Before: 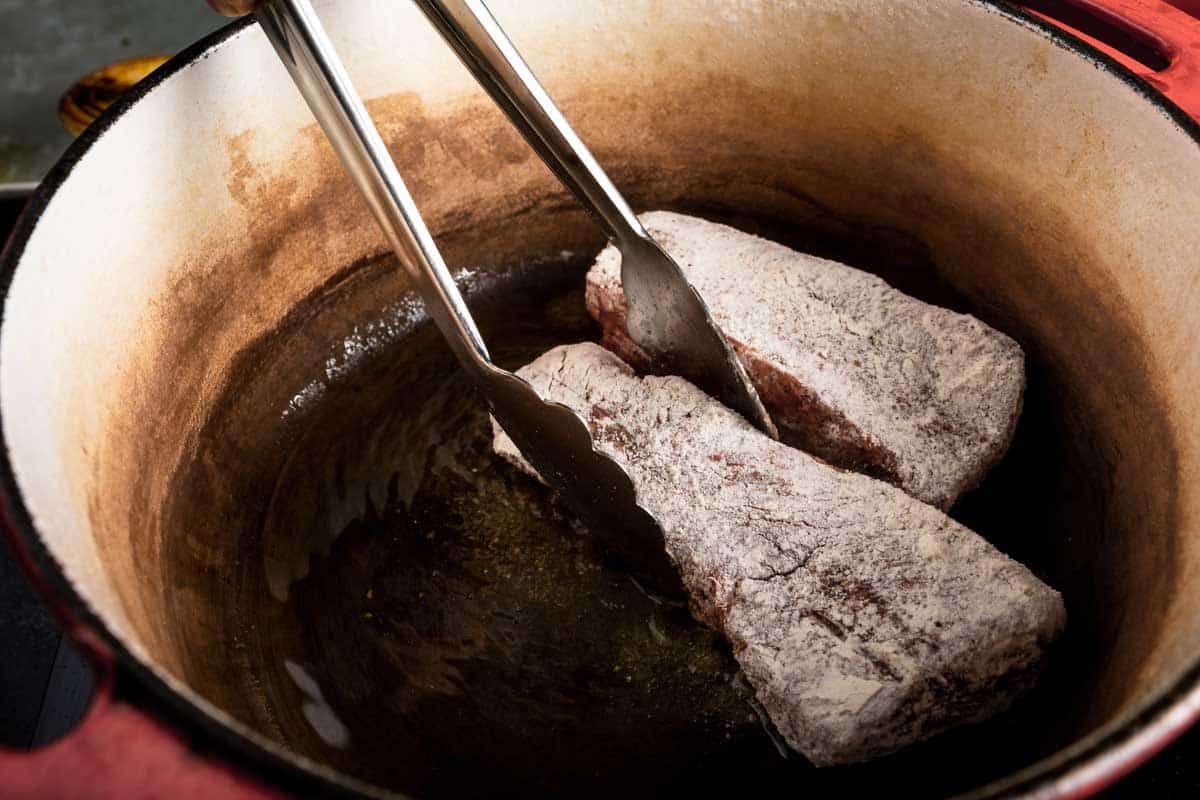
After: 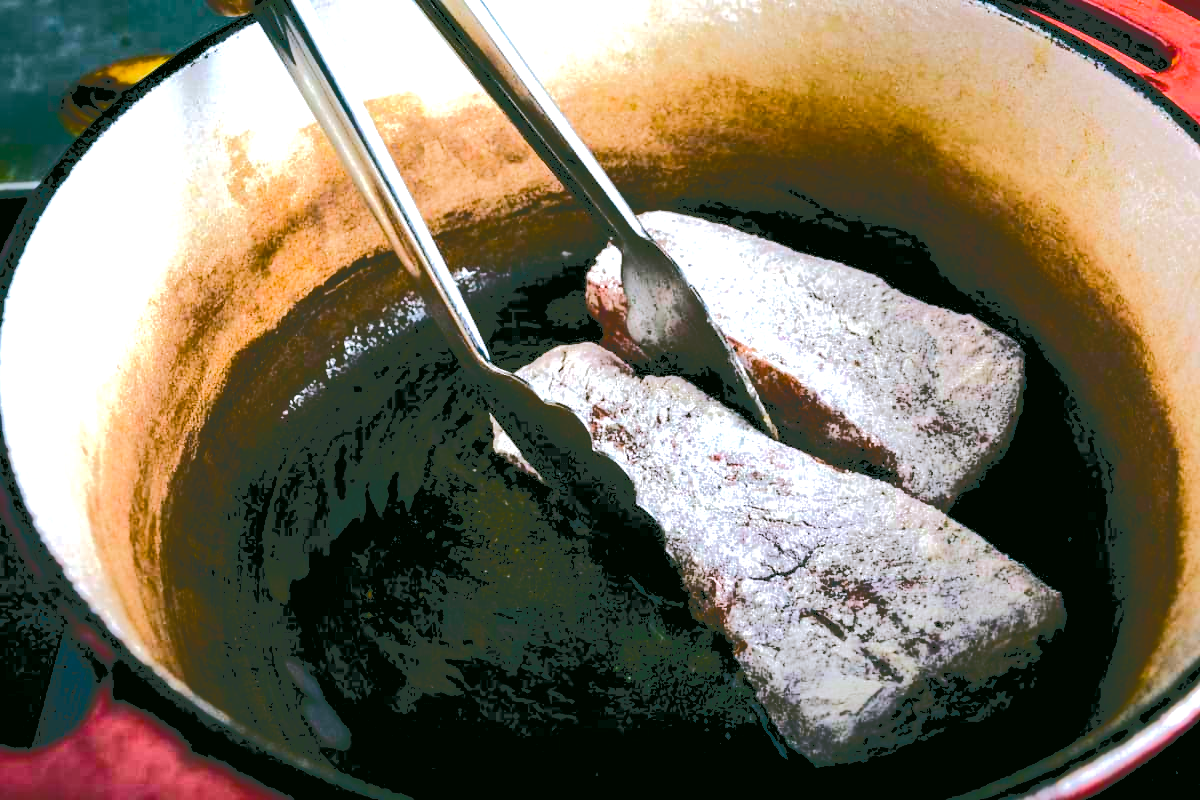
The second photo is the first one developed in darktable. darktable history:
color calibration: gray › normalize channels true, illuminant custom, x 0.388, y 0.387, temperature 3846.22 K, gamut compression 0.004
tone curve: curves: ch0 [(0, 0) (0.003, 0.219) (0.011, 0.219) (0.025, 0.223) (0.044, 0.226) (0.069, 0.232) (0.1, 0.24) (0.136, 0.245) (0.177, 0.257) (0.224, 0.281) (0.277, 0.324) (0.335, 0.392) (0.399, 0.484) (0.468, 0.585) (0.543, 0.672) (0.623, 0.741) (0.709, 0.788) (0.801, 0.835) (0.898, 0.878) (1, 1)], color space Lab, independent channels, preserve colors none
color correction: highlights a* -0.459, highlights b* 9.13, shadows a* -9.07, shadows b* 0.573
color balance rgb: global offset › luminance -0.32%, global offset › chroma 0.111%, global offset › hue 168.09°, perceptual saturation grading › global saturation 54.78%, perceptual saturation grading › highlights -50.104%, perceptual saturation grading › mid-tones 39.335%, perceptual saturation grading › shadows 30.1%, perceptual brilliance grading › highlights 17.849%, perceptual brilliance grading › mid-tones 31.534%, perceptual brilliance grading › shadows -31.736%, global vibrance 20%
exposure: exposure 0.174 EV, compensate exposure bias true, compensate highlight preservation false
